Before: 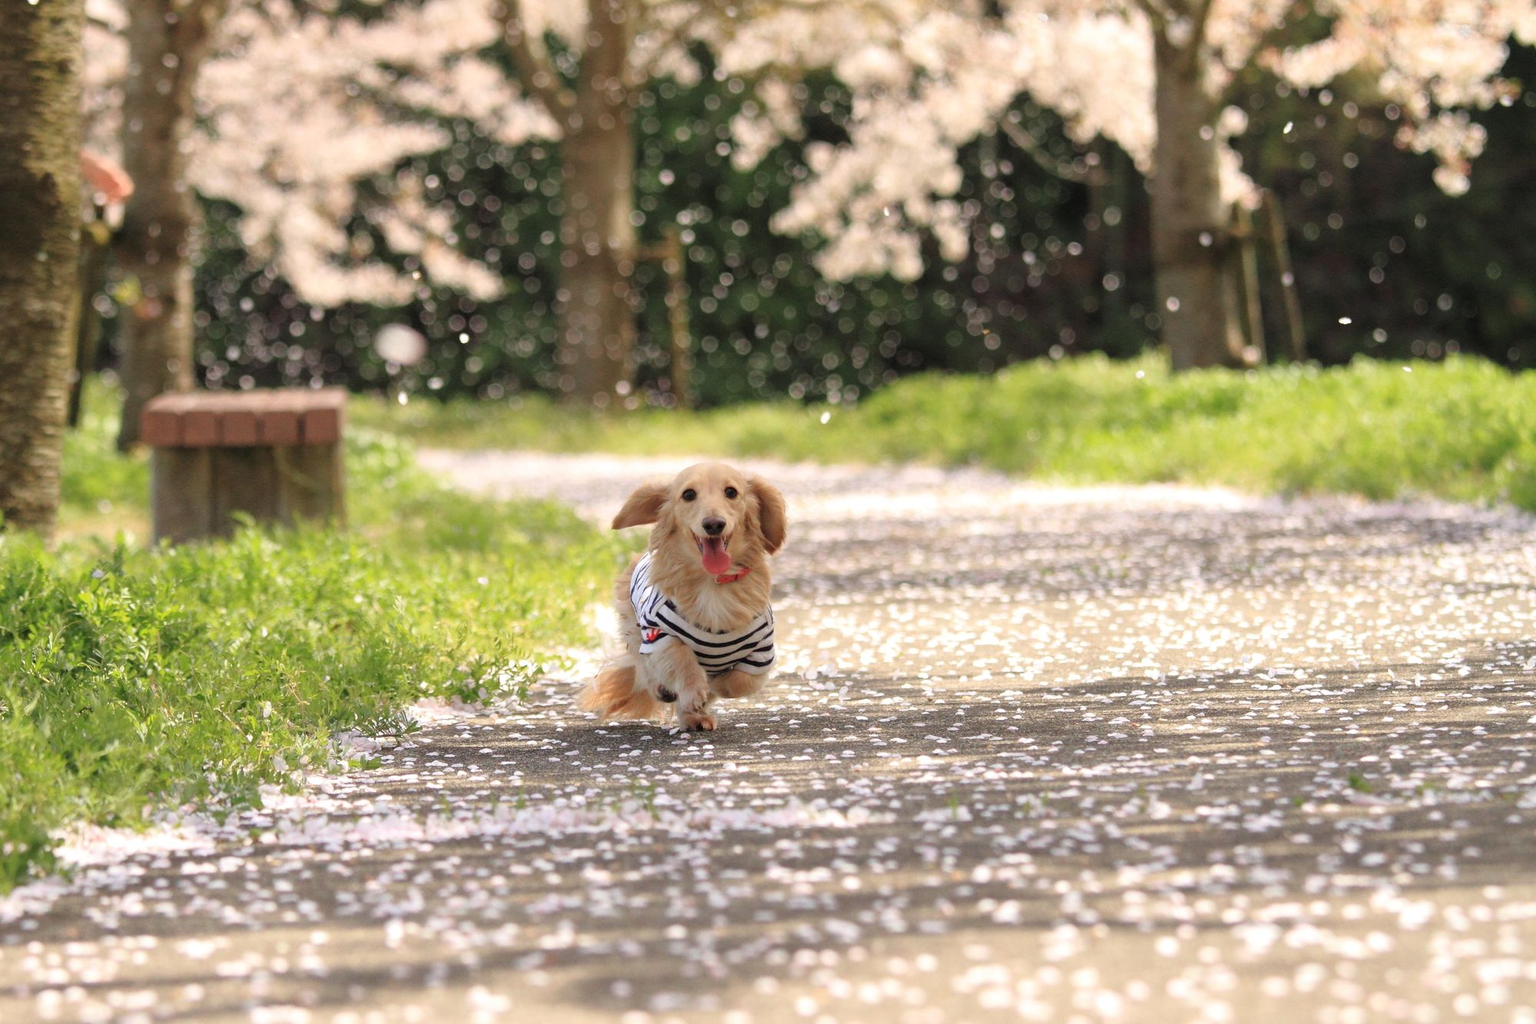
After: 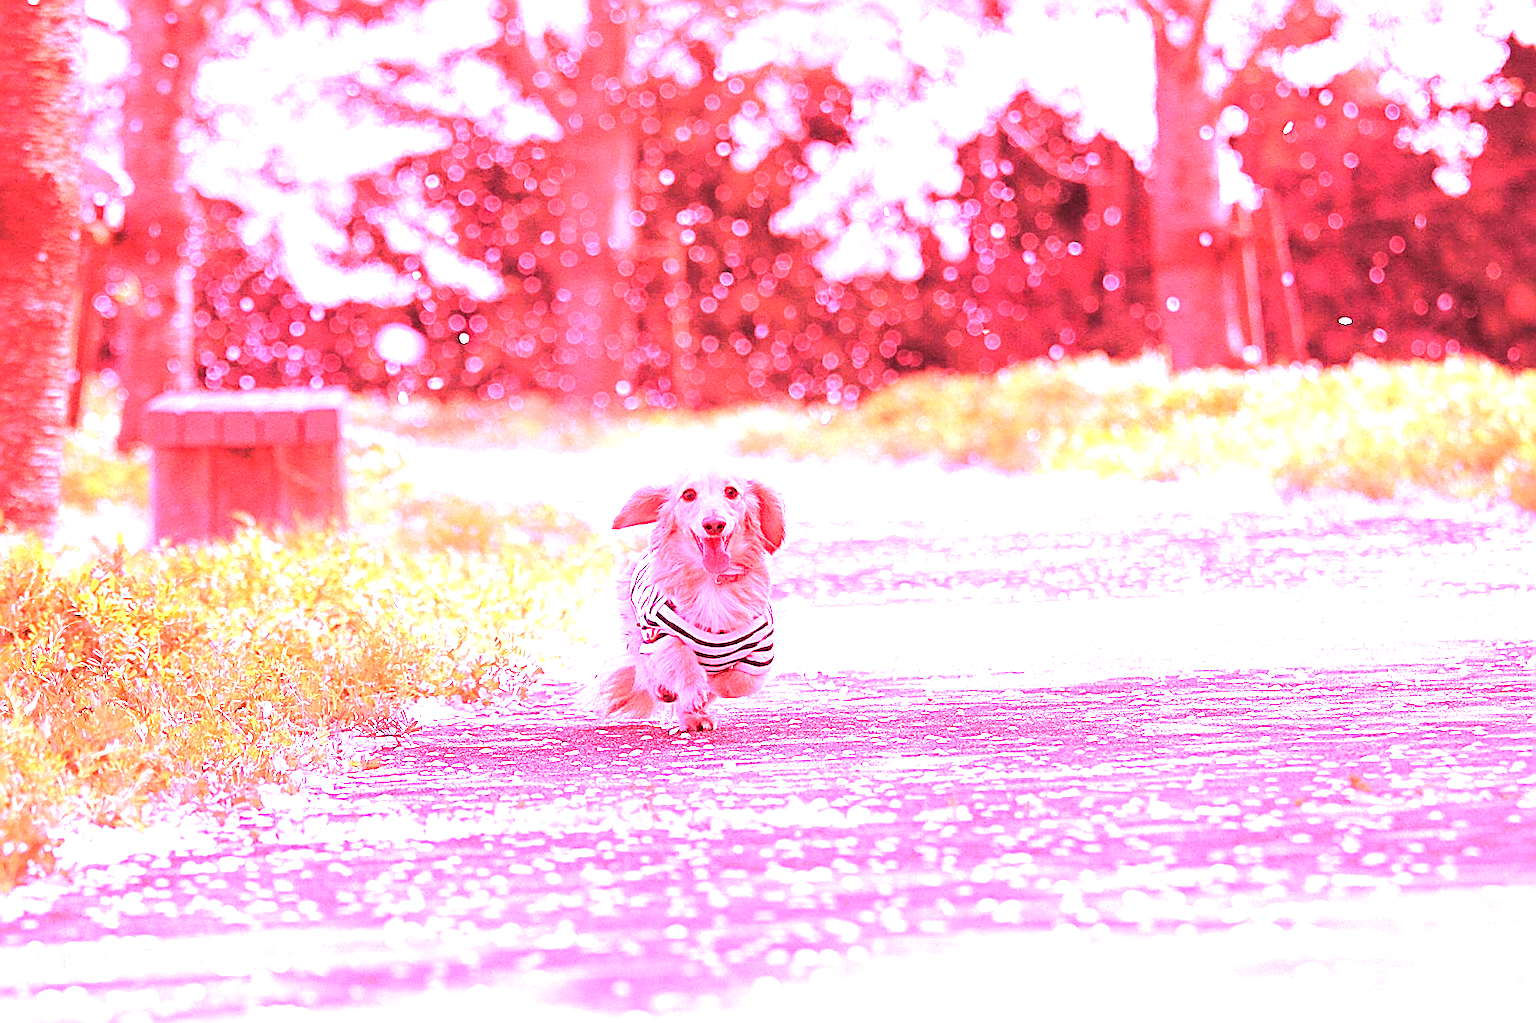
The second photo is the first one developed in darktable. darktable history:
exposure: black level correction -0.001, exposure 0.9 EV, compensate exposure bias true, compensate highlight preservation false
white balance: red 4.26, blue 1.802
sharpen: on, module defaults
